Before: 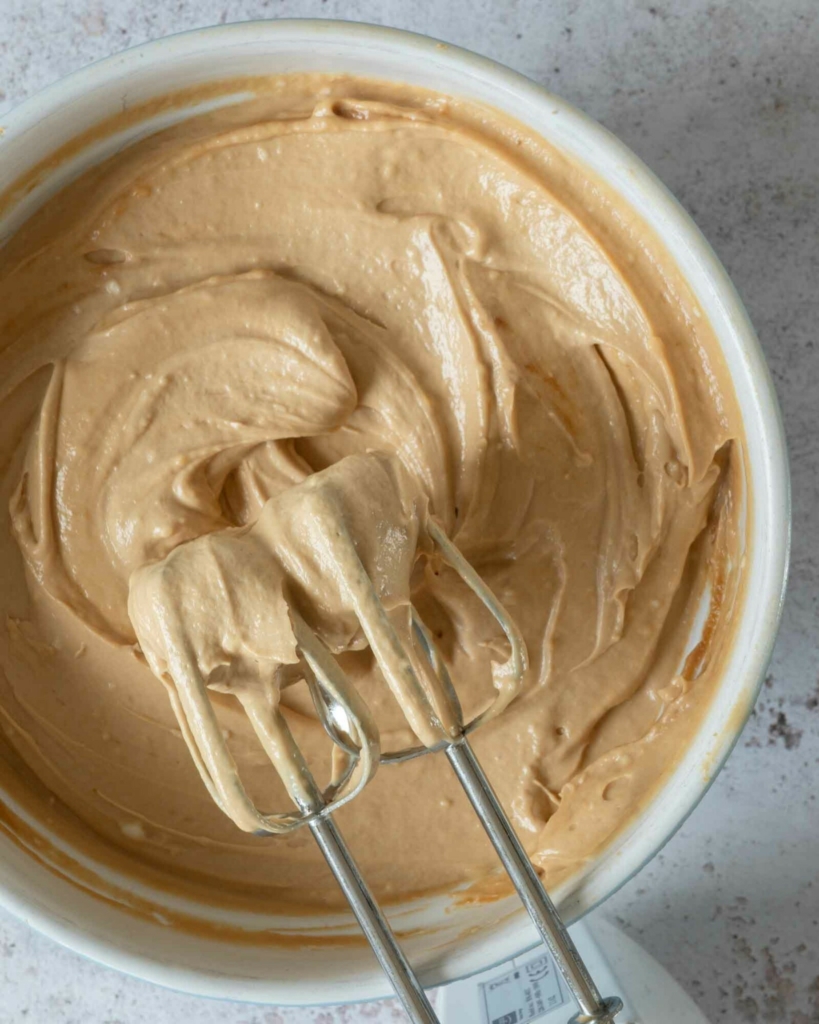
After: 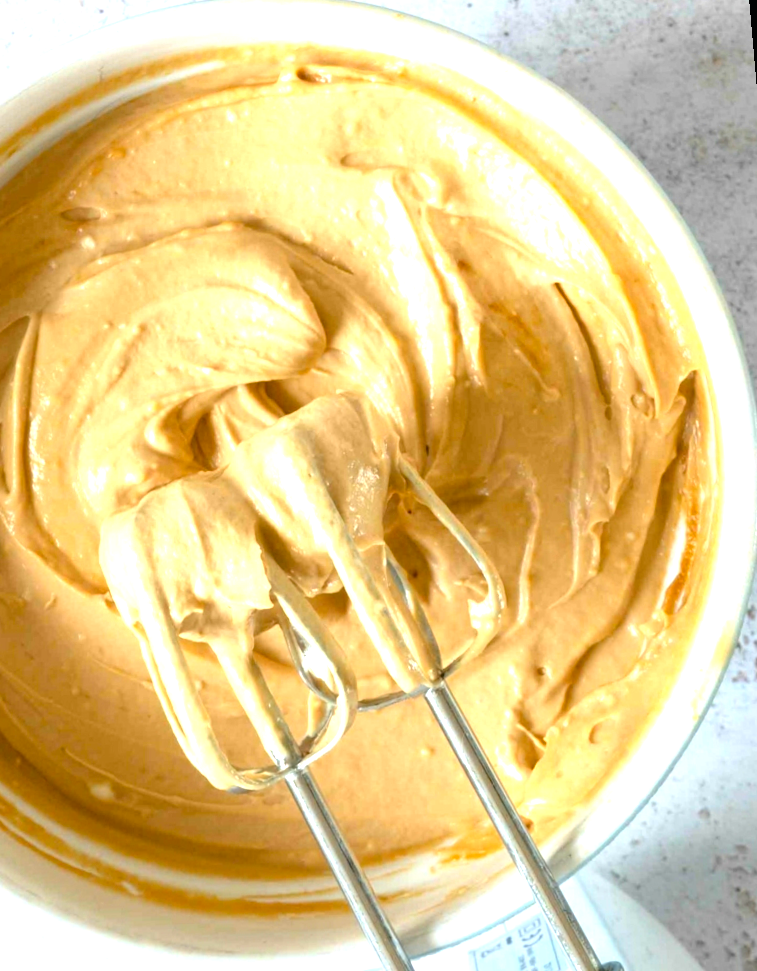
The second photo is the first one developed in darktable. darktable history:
rotate and perspective: rotation -1.68°, lens shift (vertical) -0.146, crop left 0.049, crop right 0.912, crop top 0.032, crop bottom 0.96
exposure: black level correction 0, exposure 1.3 EV, compensate exposure bias true, compensate highlight preservation false
color balance rgb: perceptual saturation grading › global saturation 20%, global vibrance 20%
